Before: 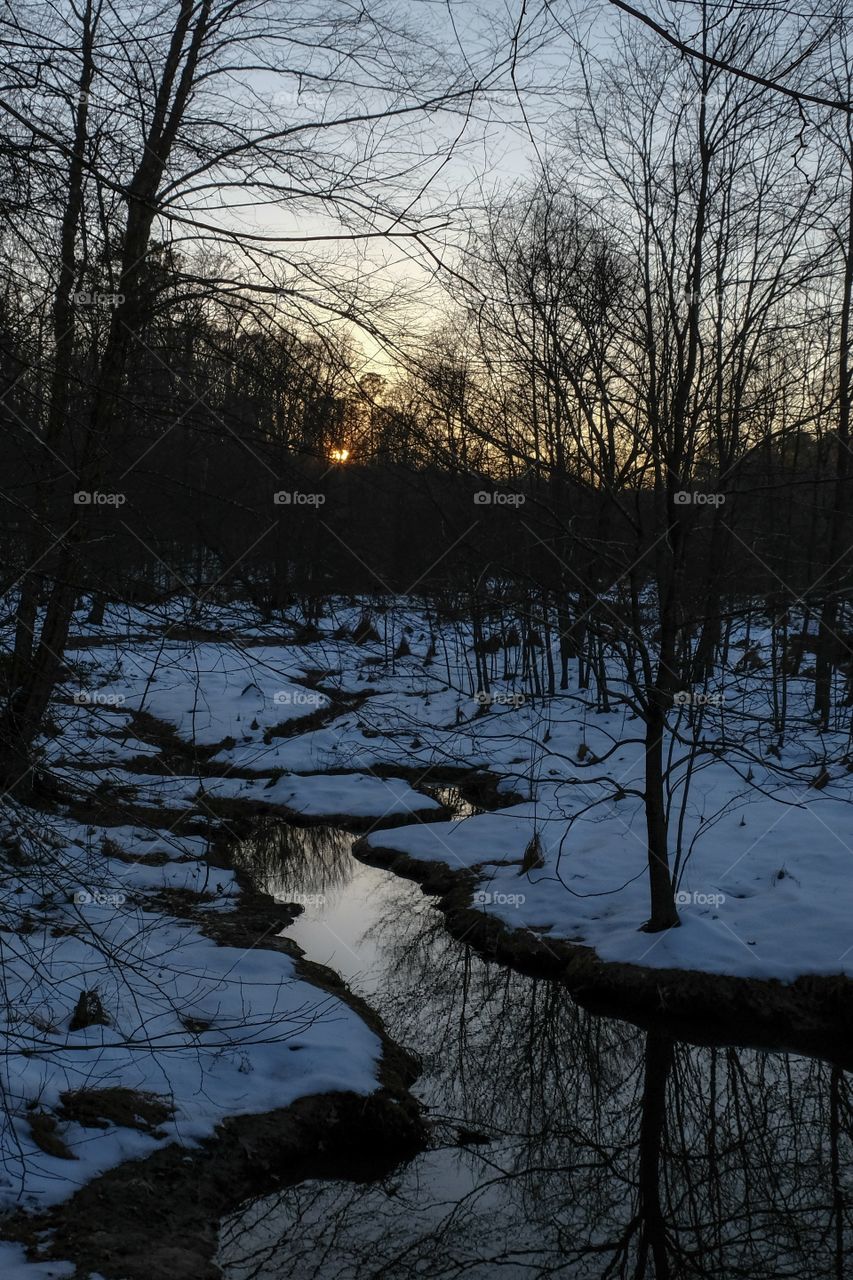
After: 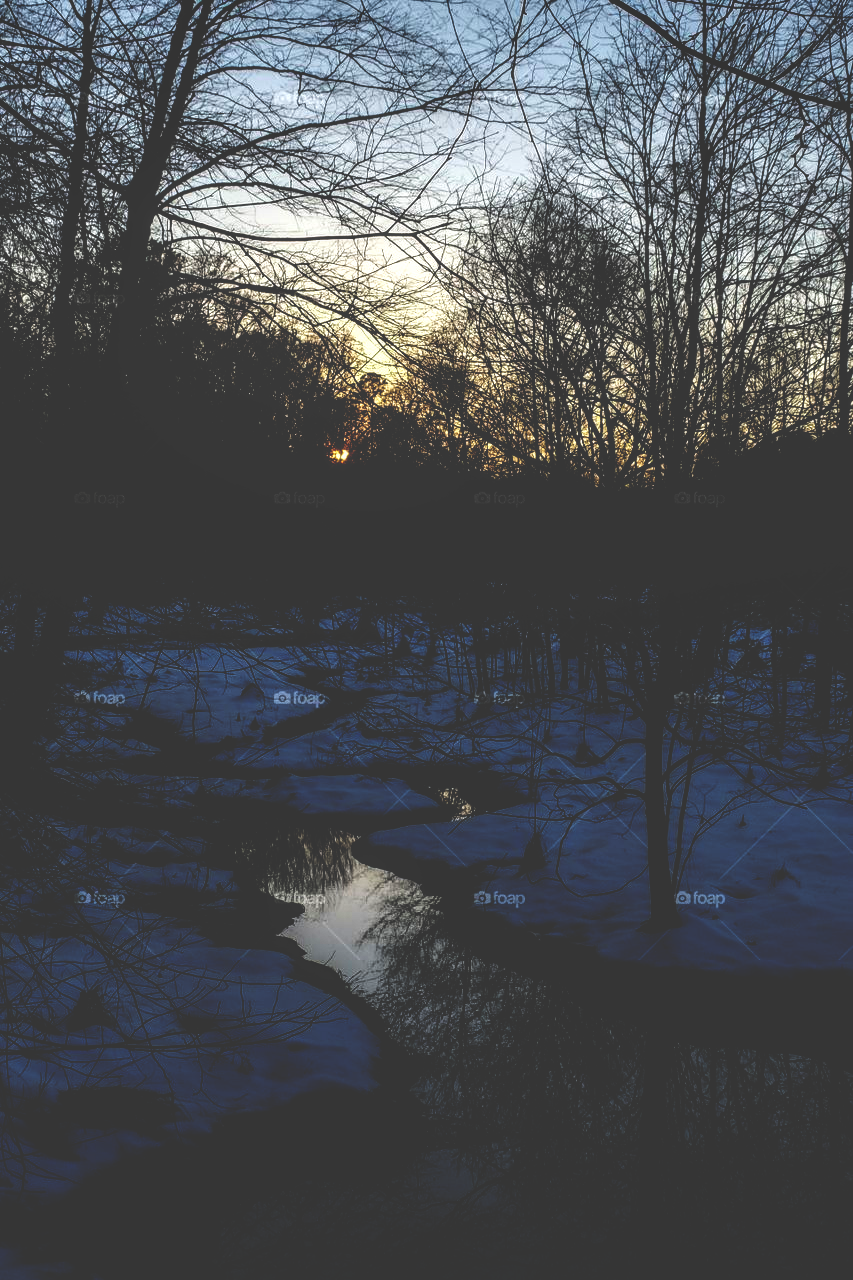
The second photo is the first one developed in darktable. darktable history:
local contrast: on, module defaults
base curve: curves: ch0 [(0, 0.036) (0.083, 0.04) (0.804, 1)], preserve colors none
